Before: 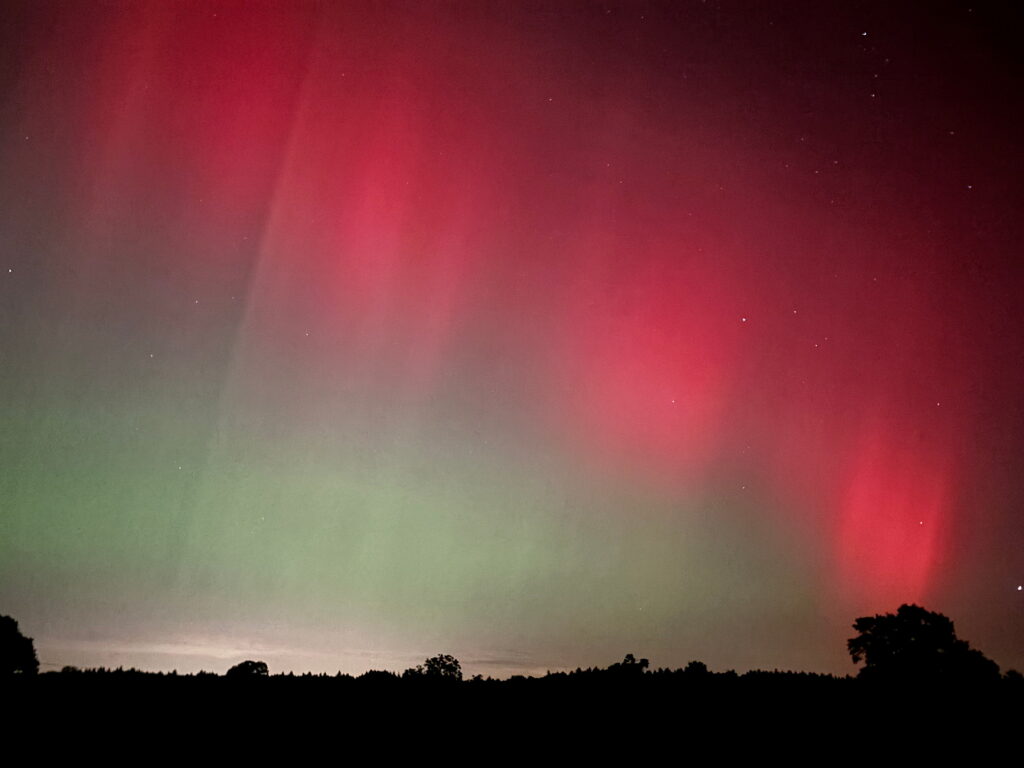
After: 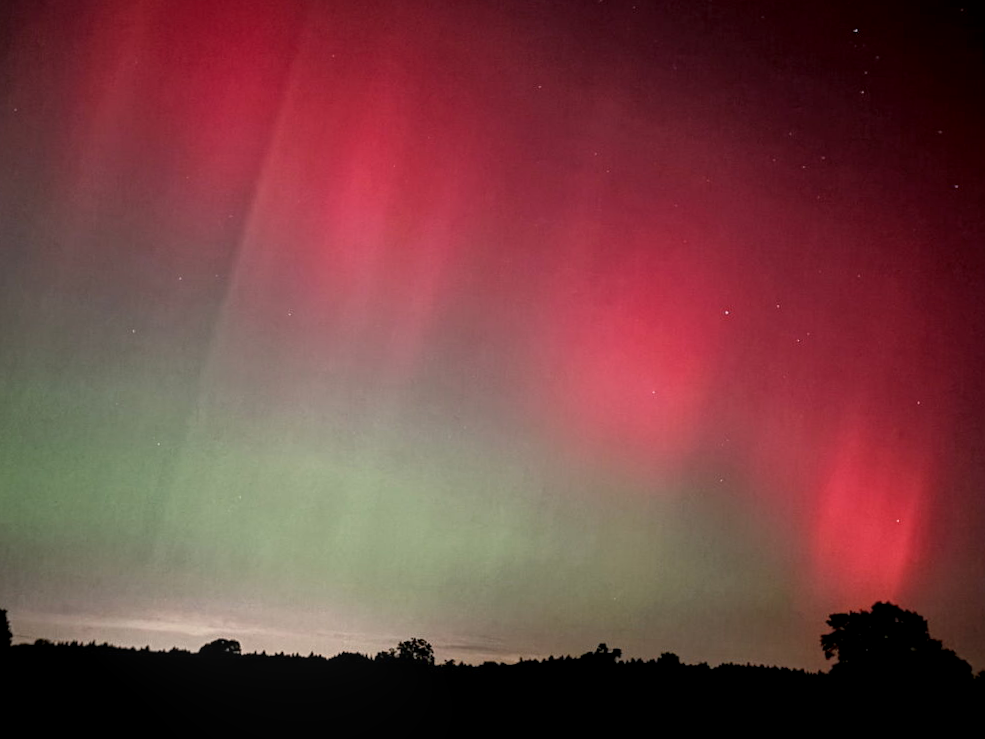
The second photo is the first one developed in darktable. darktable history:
crop and rotate: angle -1.69°
local contrast: on, module defaults
